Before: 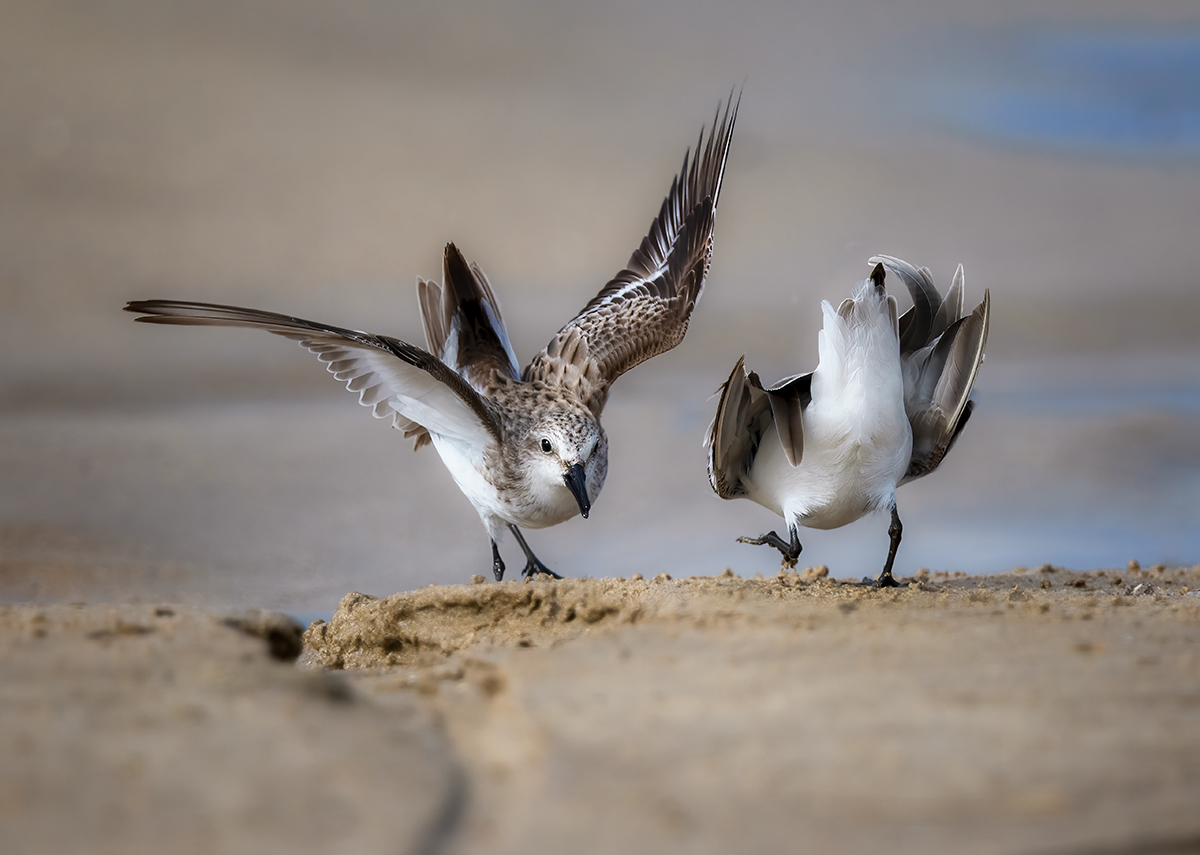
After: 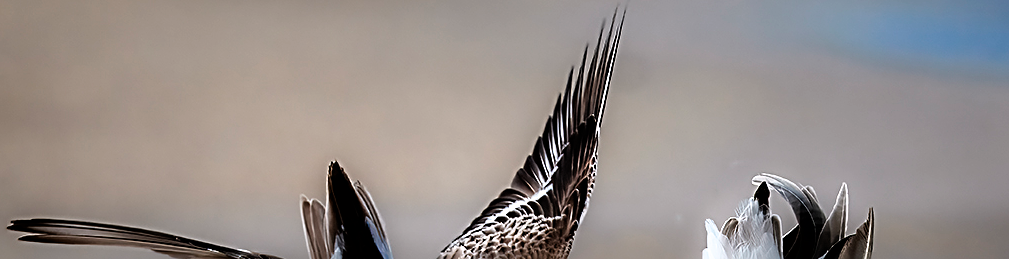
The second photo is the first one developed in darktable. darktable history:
sharpen: radius 2.795, amount 0.724
filmic rgb: black relative exposure -8.27 EV, white relative exposure 2.2 EV, threshold 5.99 EV, target white luminance 99.873%, hardness 7.2, latitude 74.98%, contrast 1.315, highlights saturation mix -2.51%, shadows ↔ highlights balance 30.82%, enable highlight reconstruction true
crop and rotate: left 9.685%, top 9.486%, right 6.186%, bottom 60.147%
